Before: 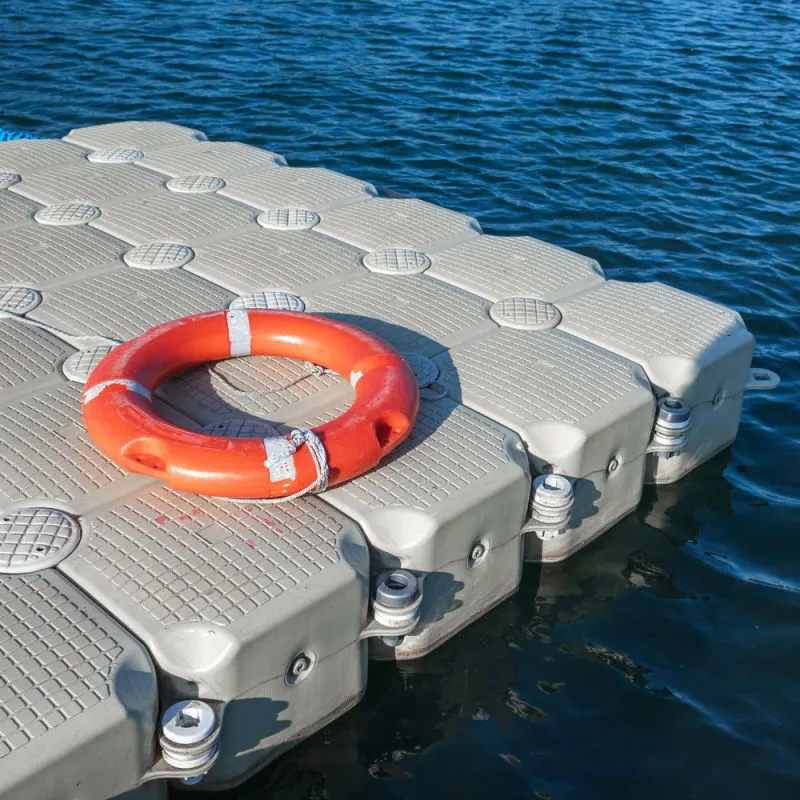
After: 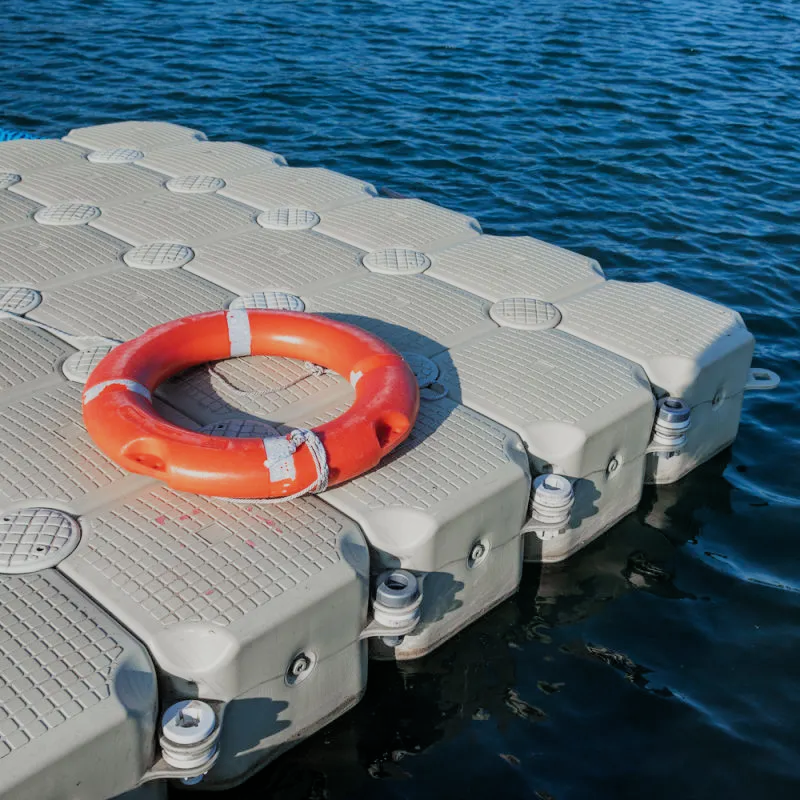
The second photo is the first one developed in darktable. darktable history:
filmic rgb: black relative exposure -7.65 EV, white relative exposure 4.56 EV, threshold 2.98 EV, hardness 3.61, color science v6 (2022), iterations of high-quality reconstruction 0, enable highlight reconstruction true
